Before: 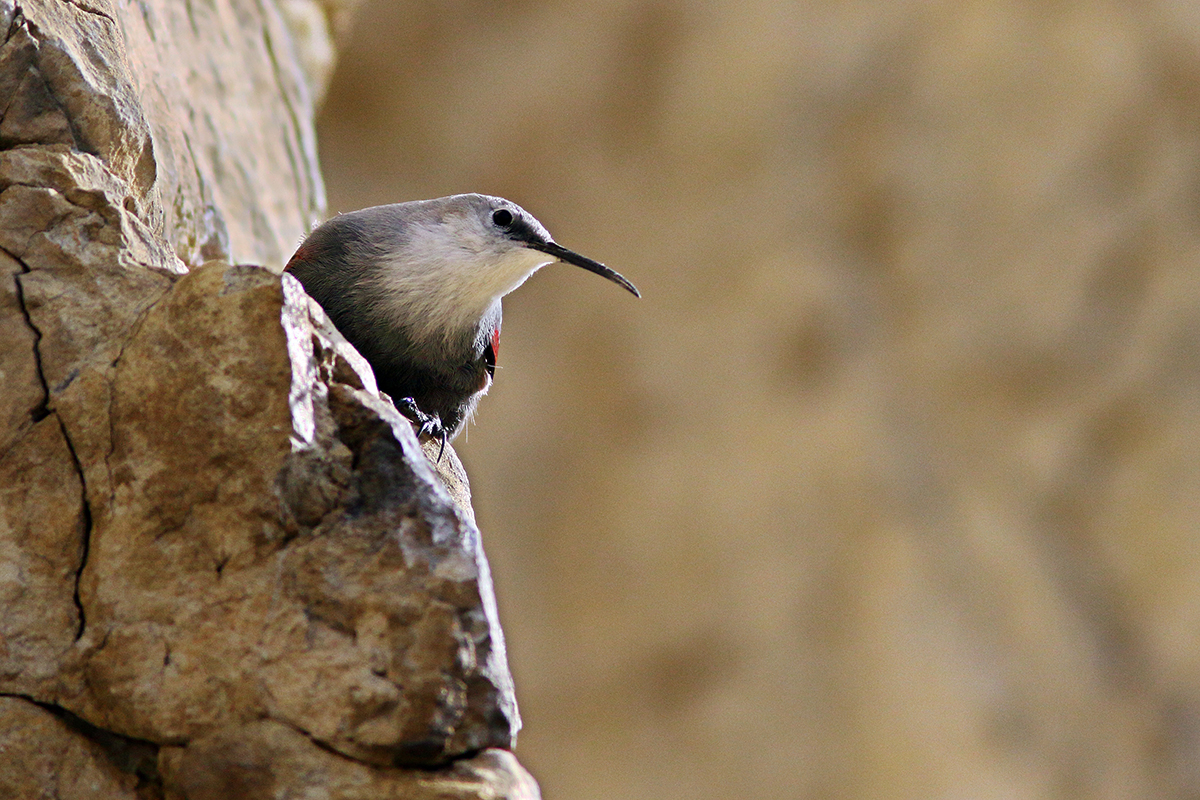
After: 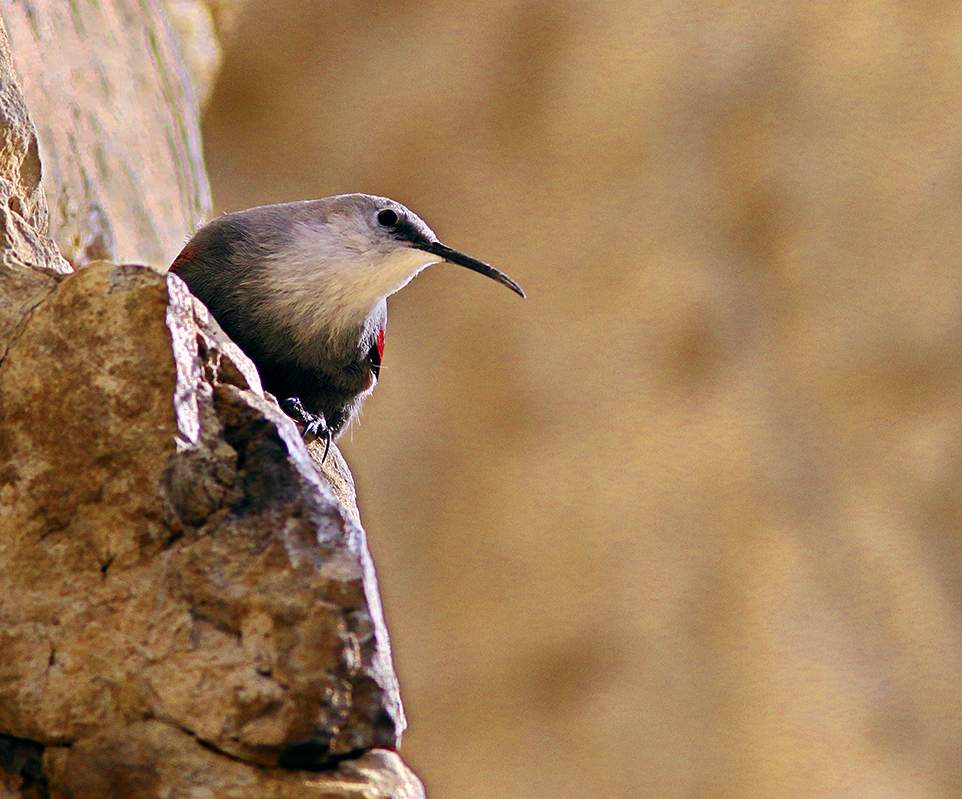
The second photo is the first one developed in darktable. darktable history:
color zones: curves: ch0 [(0.004, 0.305) (0.261, 0.623) (0.389, 0.399) (0.708, 0.571) (0.947, 0.34)]; ch1 [(0.025, 0.645) (0.229, 0.584) (0.326, 0.551) (0.484, 0.262) (0.757, 0.643)]
crop and rotate: left 9.597%, right 10.195%
color balance: lift [0.998, 0.998, 1.001, 1.002], gamma [0.995, 1.025, 0.992, 0.975], gain [0.995, 1.02, 0.997, 0.98]
